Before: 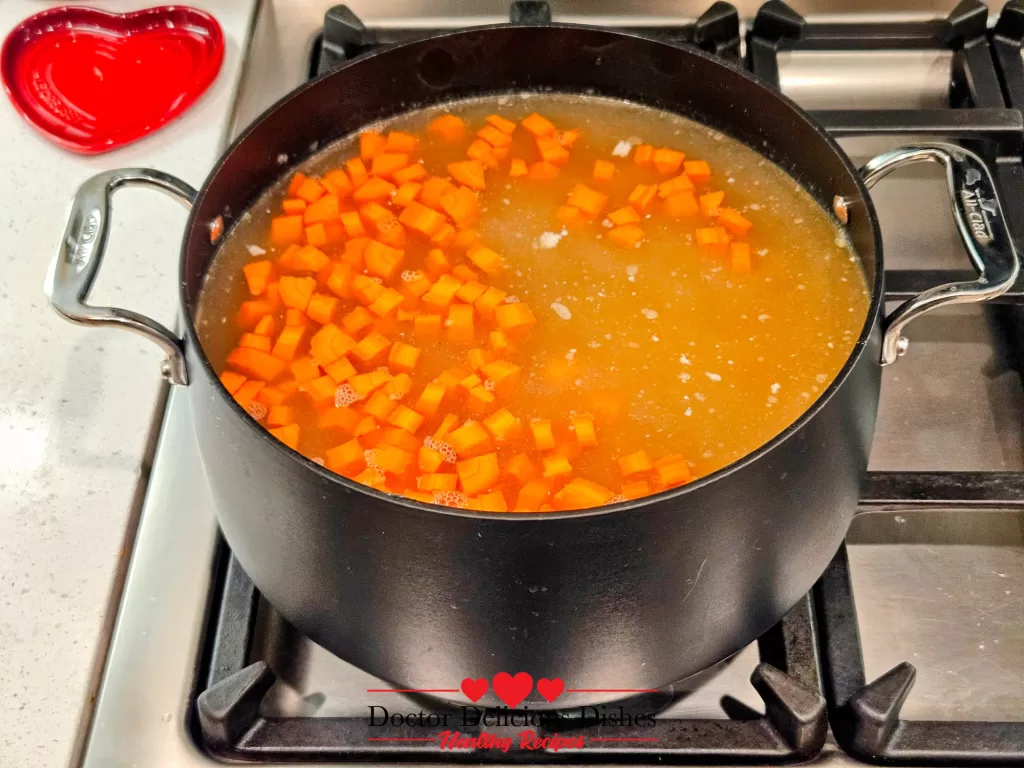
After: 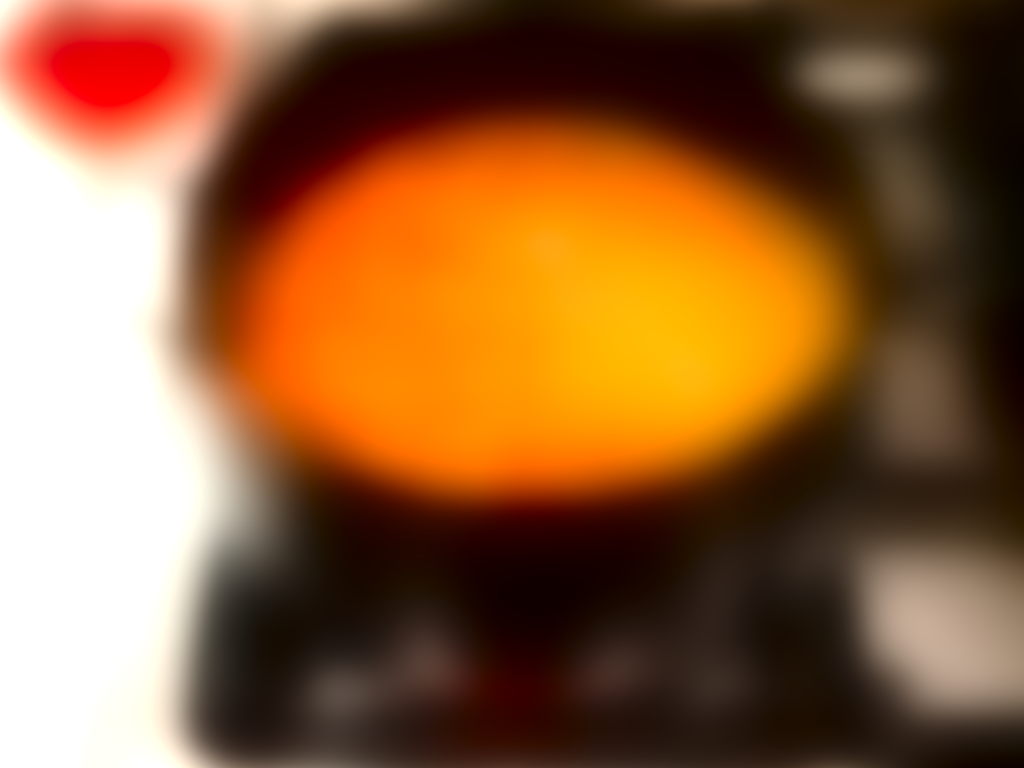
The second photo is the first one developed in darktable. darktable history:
levels: levels [0, 0.374, 0.749]
shadows and highlights: radius 334.93, shadows 63.48, highlights 6.06, compress 87.7%, highlights color adjustment 39.73%, soften with gaussian
lowpass: radius 31.92, contrast 1.72, brightness -0.98, saturation 0.94
